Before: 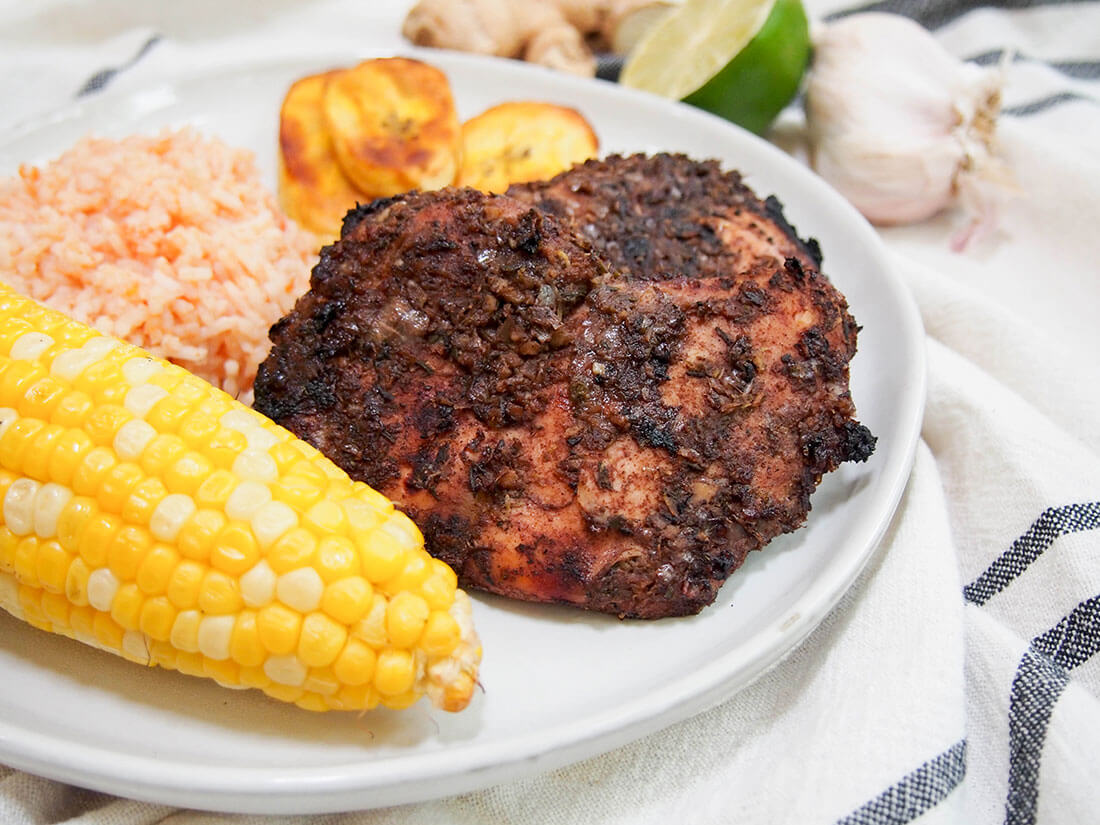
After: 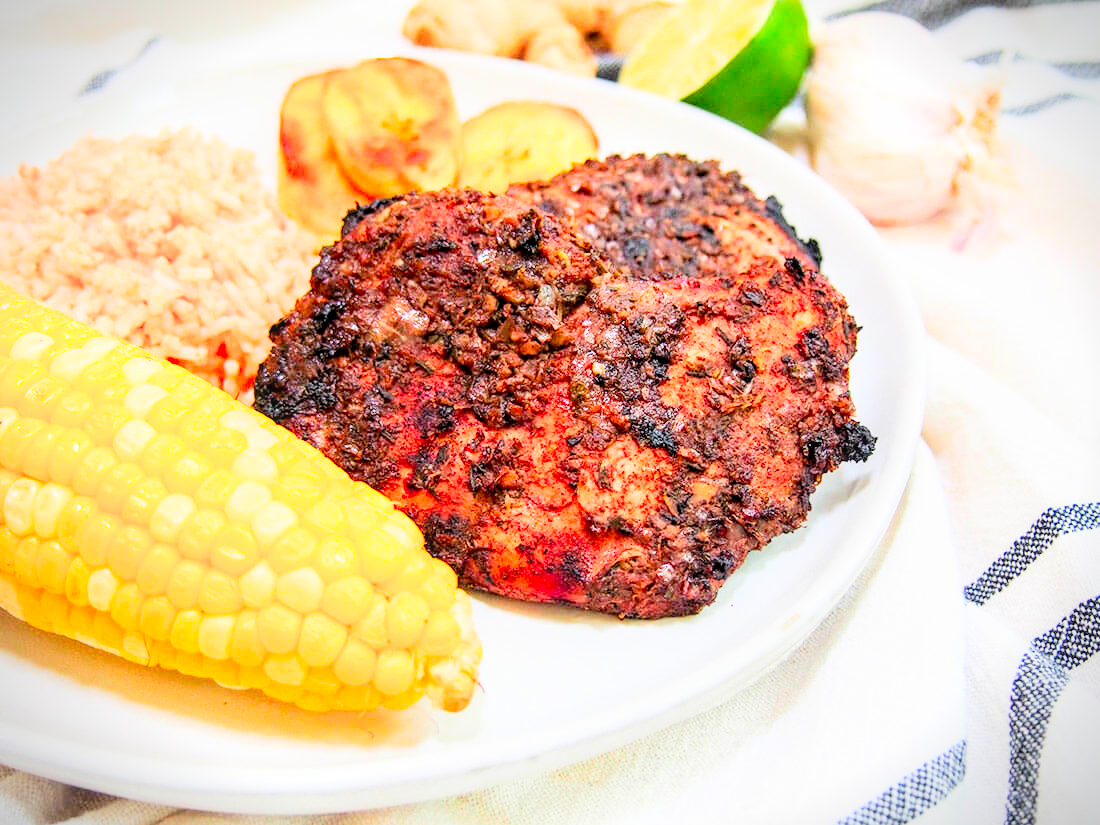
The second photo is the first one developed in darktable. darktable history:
local contrast: on, module defaults
exposure: black level correction 0, exposure 1.107 EV, compensate highlight preservation false
filmic rgb: black relative exposure -4.85 EV, white relative exposure 4.02 EV, hardness 2.84
vignetting: fall-off start 97.21%, width/height ratio 1.184
contrast brightness saturation: contrast 0.199, brightness 0.2, saturation 0.816
